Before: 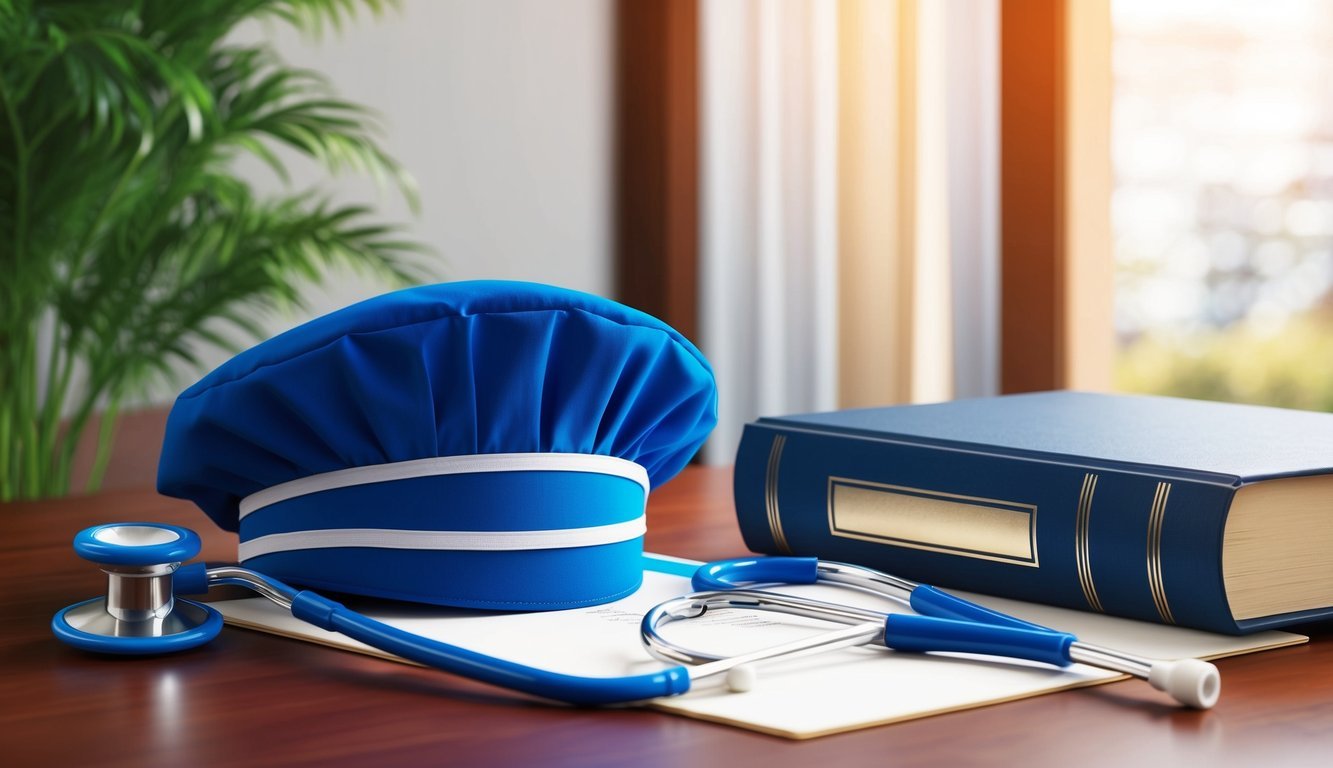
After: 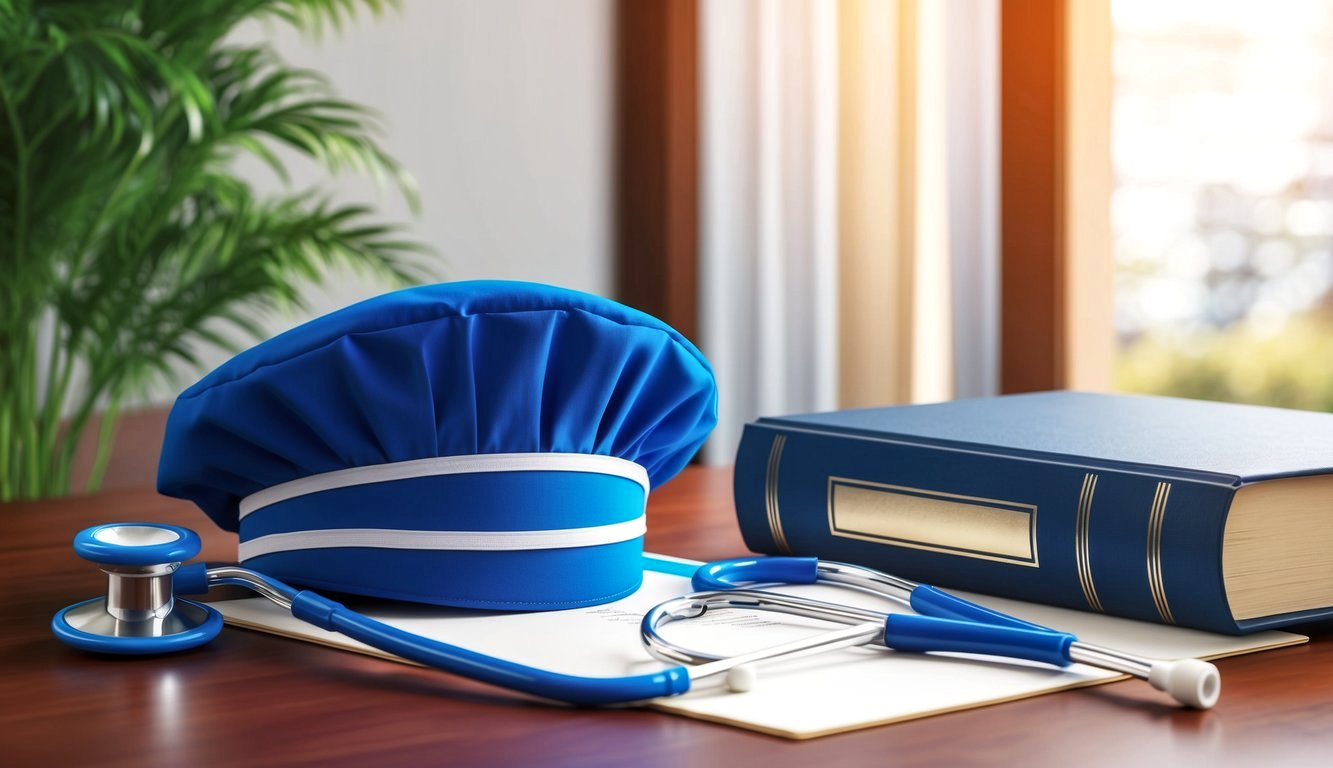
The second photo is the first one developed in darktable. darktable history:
local contrast: on, module defaults
exposure: black level correction -0.001, exposure 0.08 EV, compensate highlight preservation false
